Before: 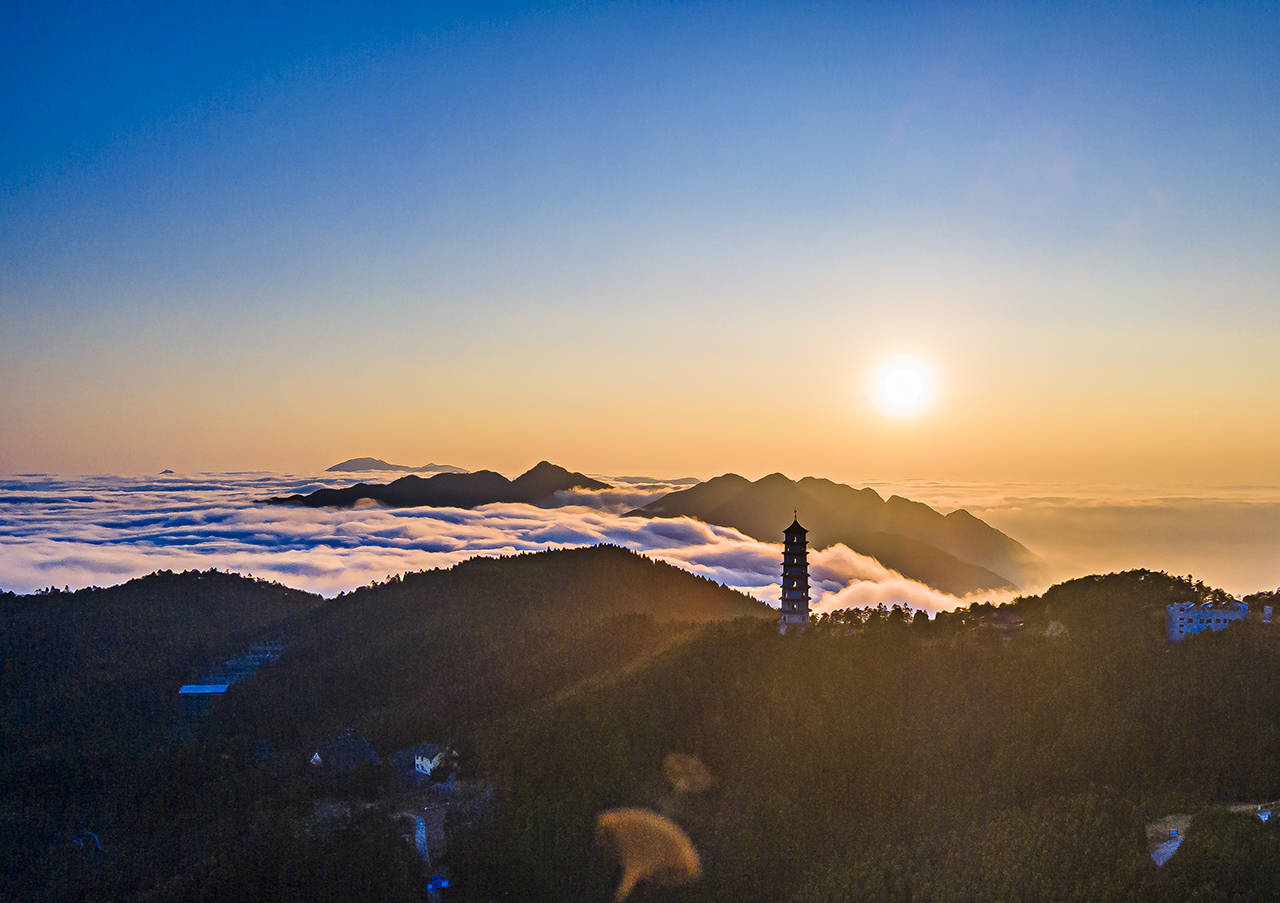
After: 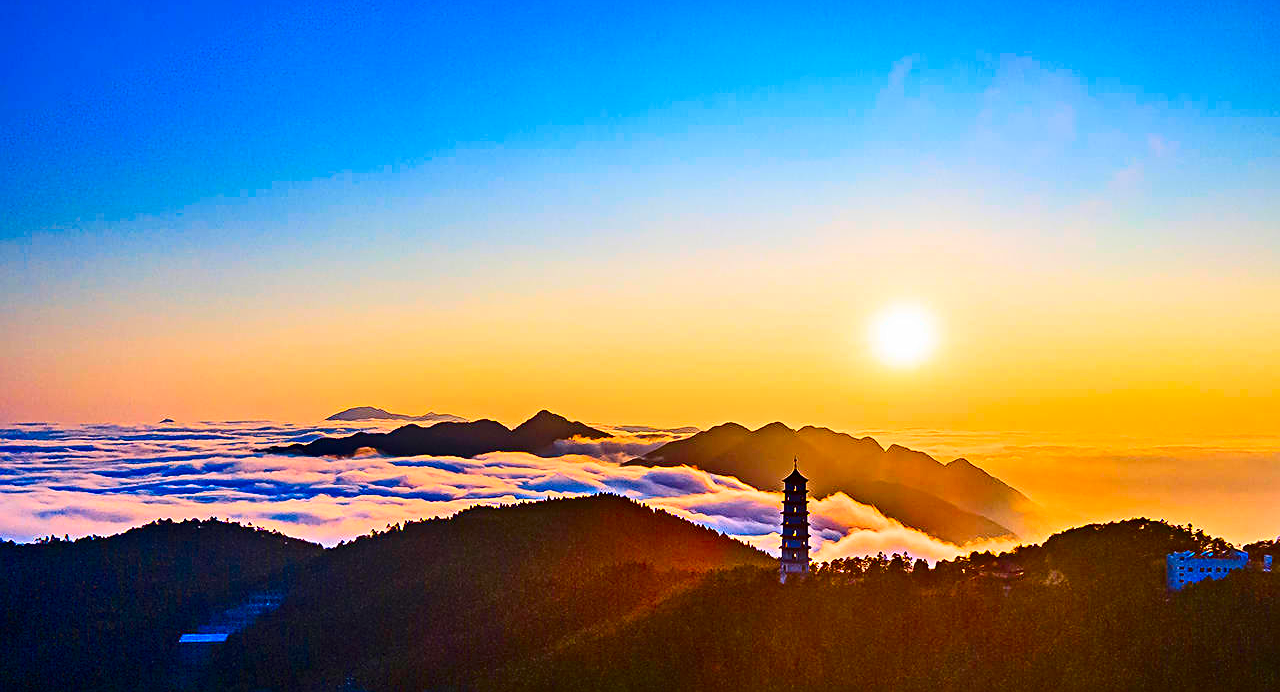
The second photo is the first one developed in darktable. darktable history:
sharpen: on, module defaults
crop: top 5.667%, bottom 17.637%
contrast brightness saturation: contrast 0.26, brightness 0.02, saturation 0.87
